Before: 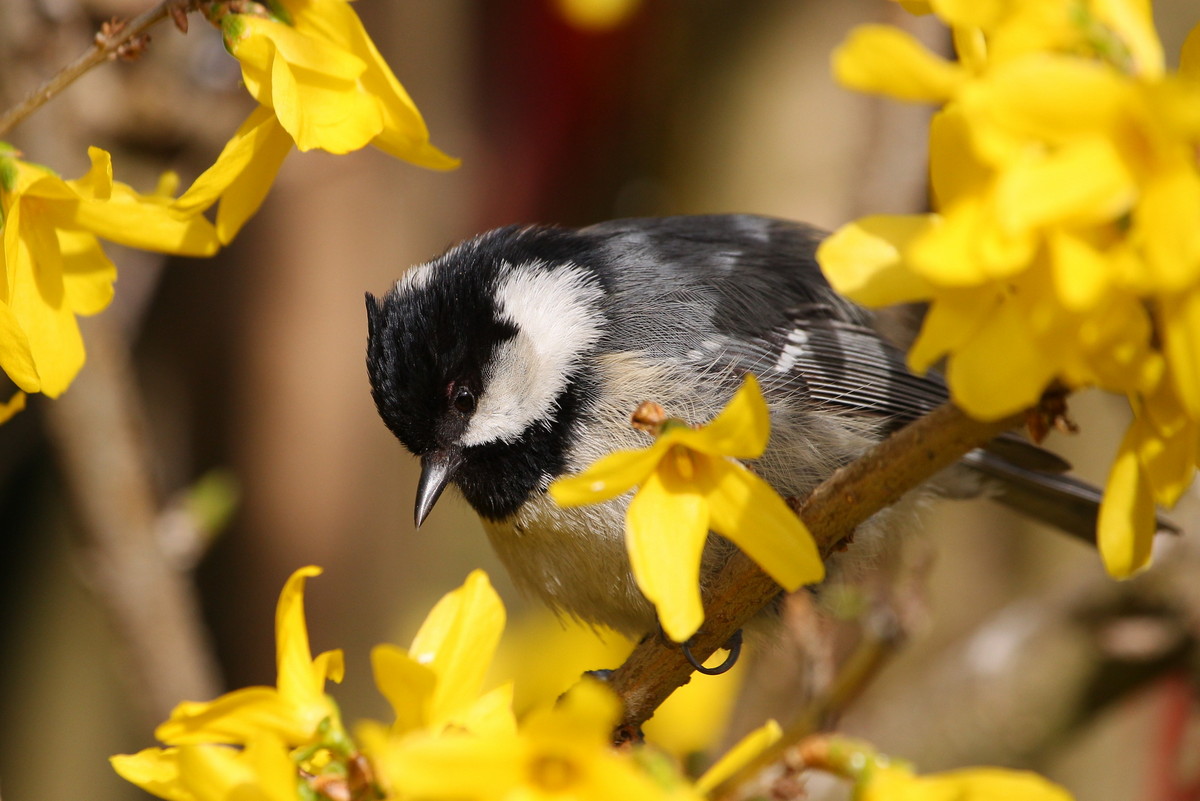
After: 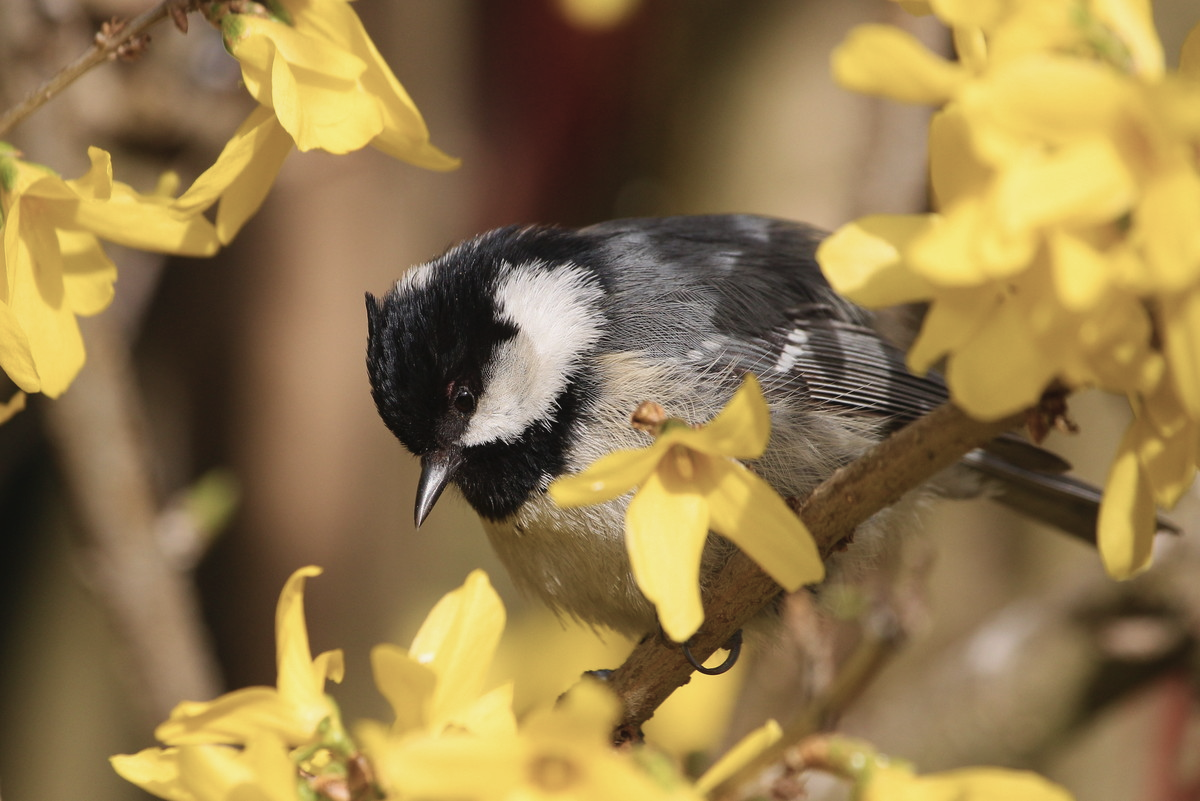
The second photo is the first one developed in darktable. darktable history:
contrast brightness saturation: contrast -0.054, saturation -0.398
velvia: strength 36.87%
